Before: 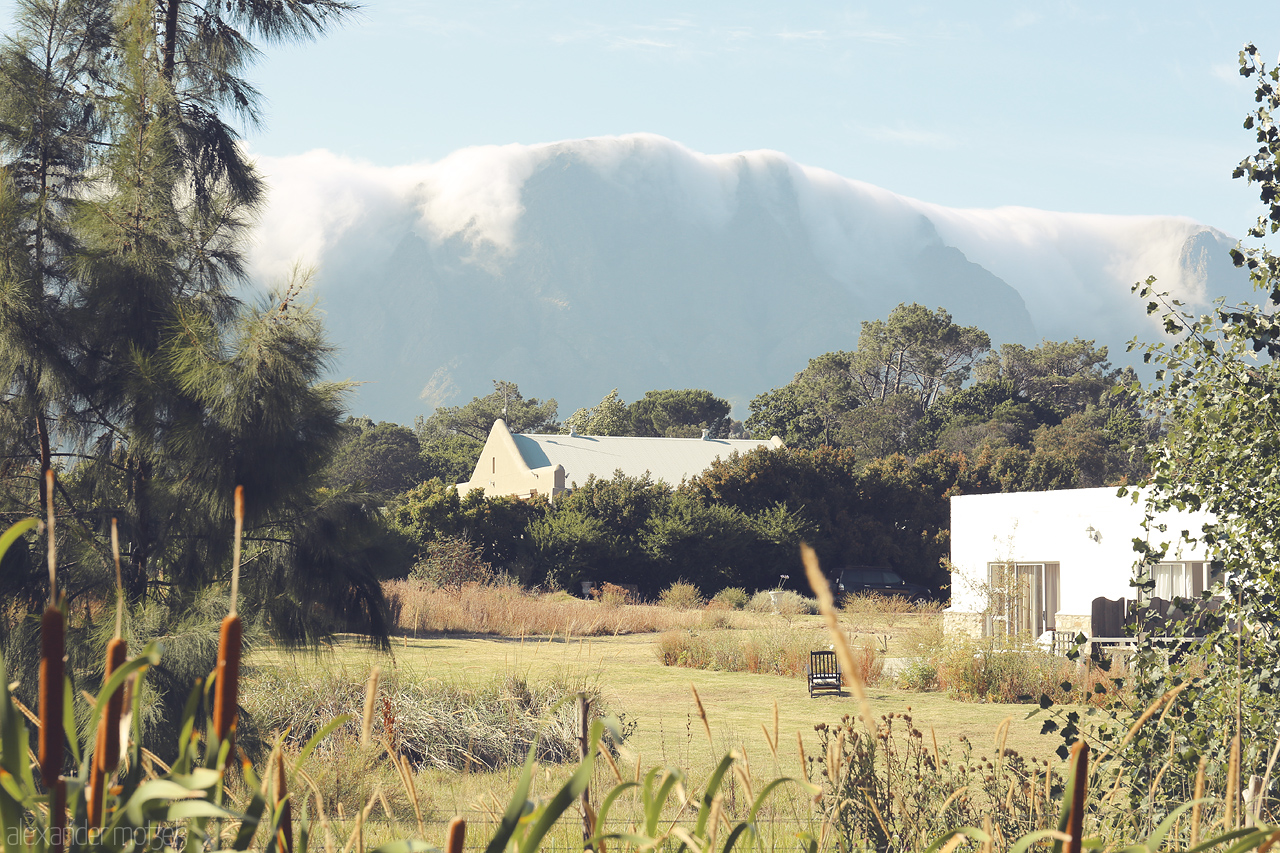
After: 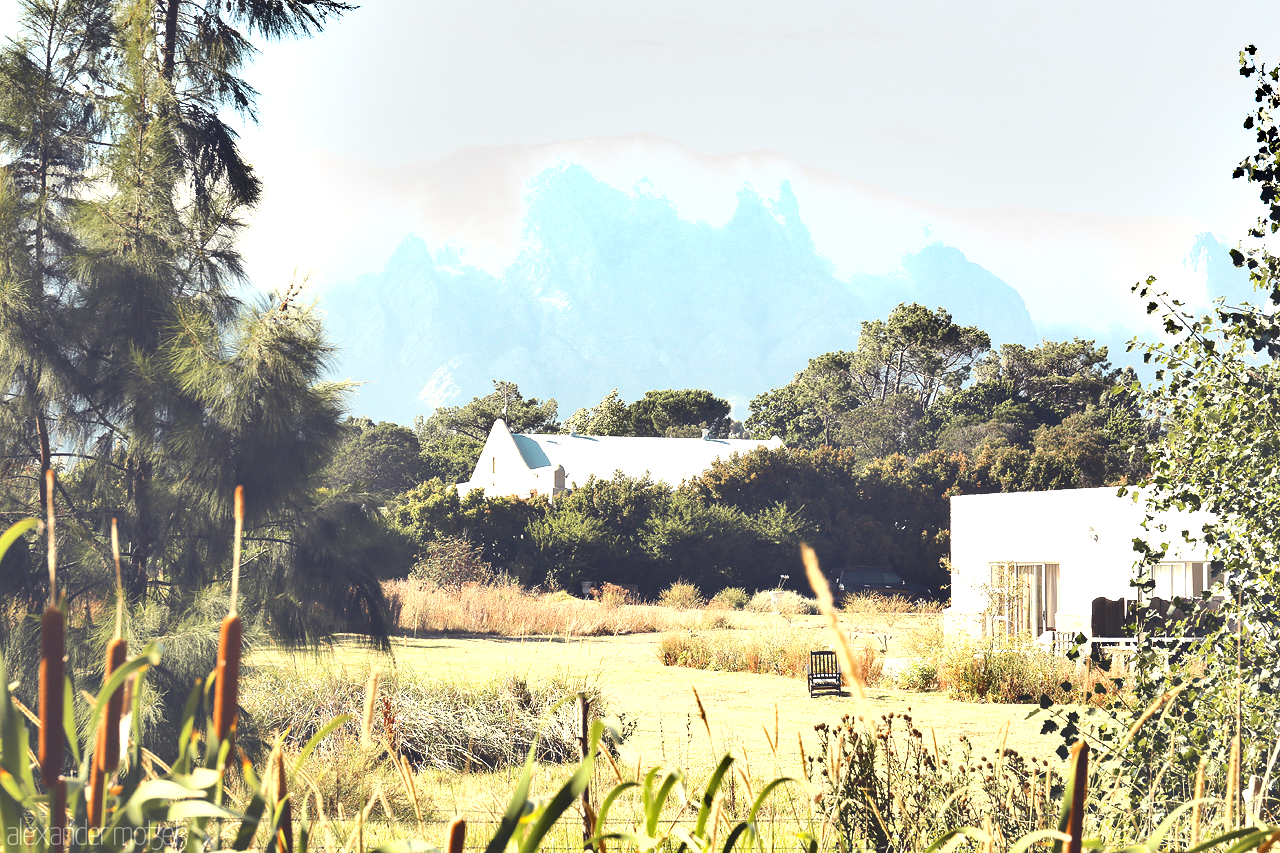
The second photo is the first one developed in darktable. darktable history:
exposure: black level correction -0.005, exposure 1 EV, compensate highlight preservation false
shadows and highlights: soften with gaussian
